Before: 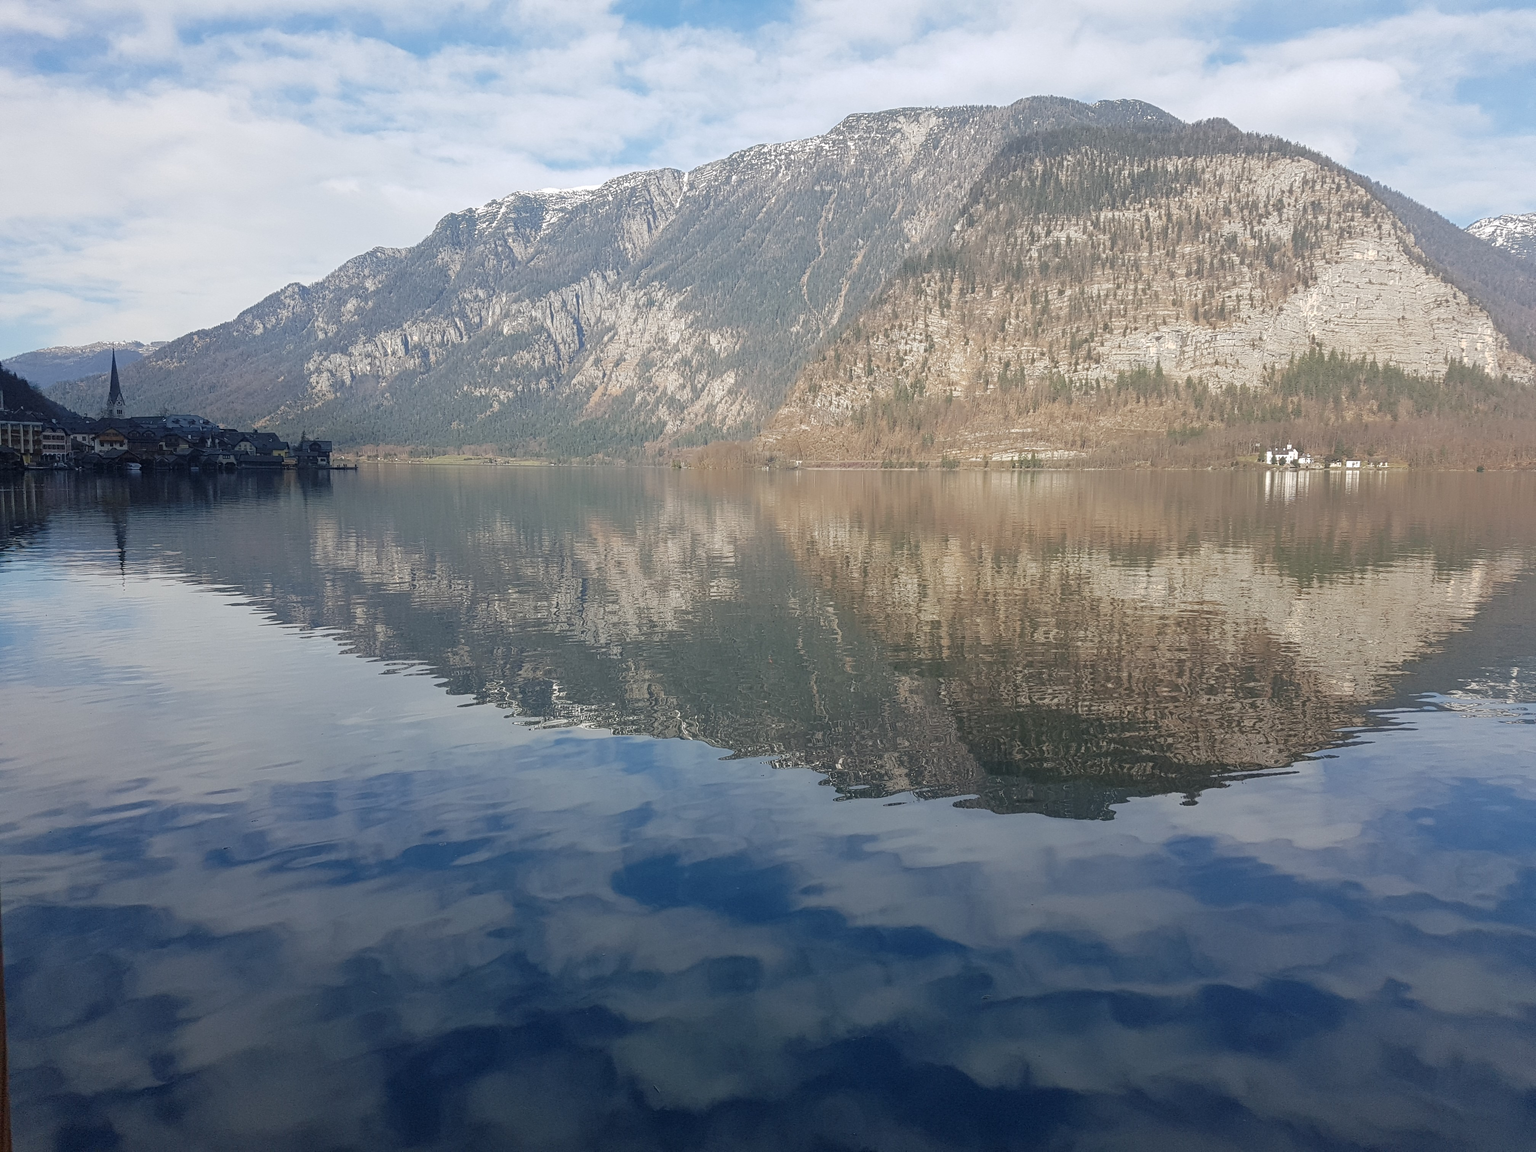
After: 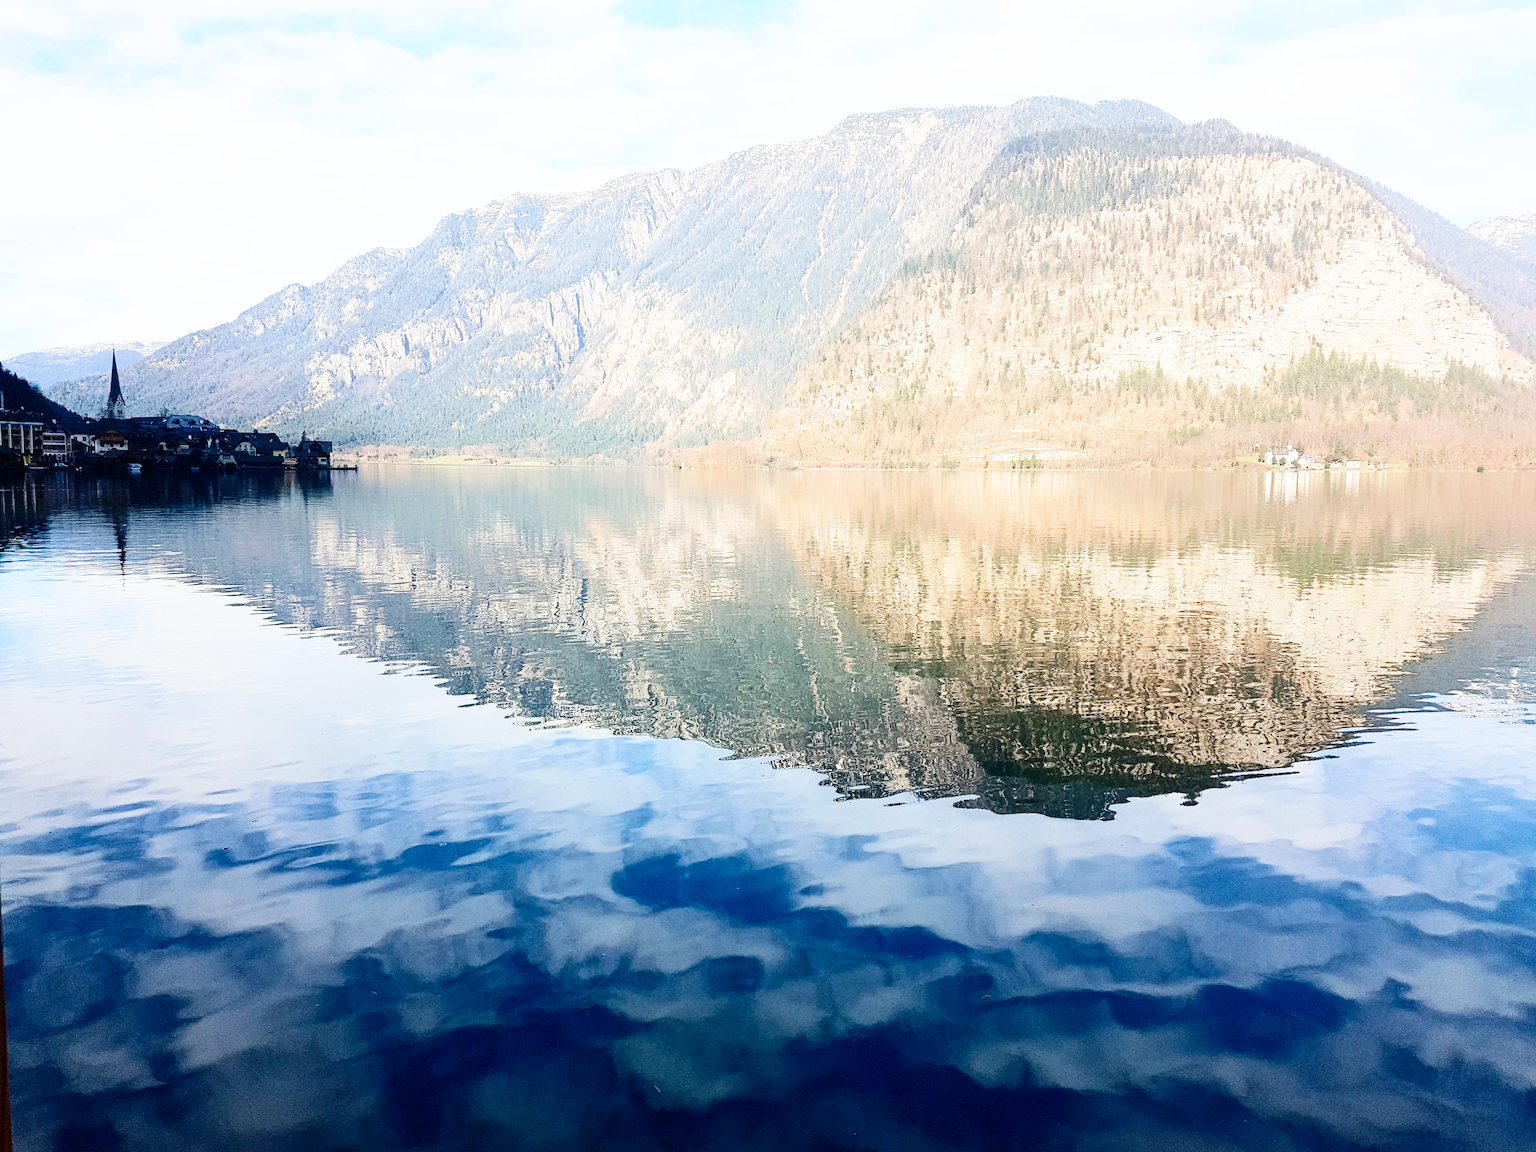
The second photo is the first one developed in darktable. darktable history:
contrast brightness saturation: contrast 0.28
velvia: on, module defaults
base curve: curves: ch0 [(0, 0) (0, 0) (0.002, 0.001) (0.008, 0.003) (0.019, 0.011) (0.037, 0.037) (0.064, 0.11) (0.102, 0.232) (0.152, 0.379) (0.216, 0.524) (0.296, 0.665) (0.394, 0.789) (0.512, 0.881) (0.651, 0.945) (0.813, 0.986) (1, 1)], preserve colors none
